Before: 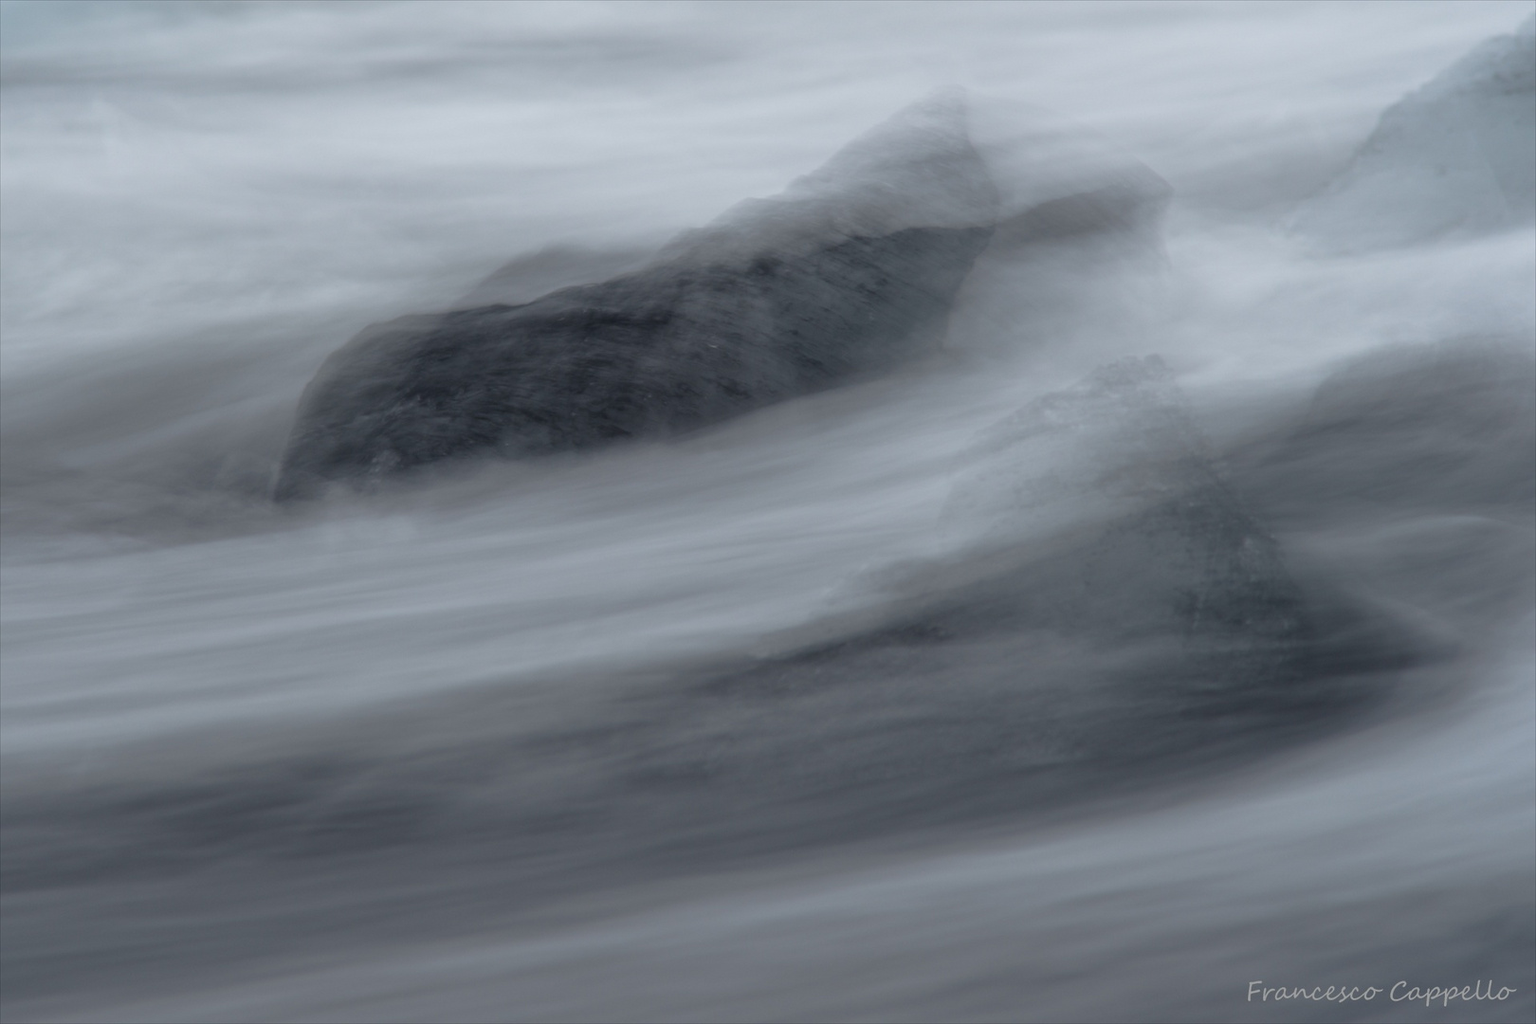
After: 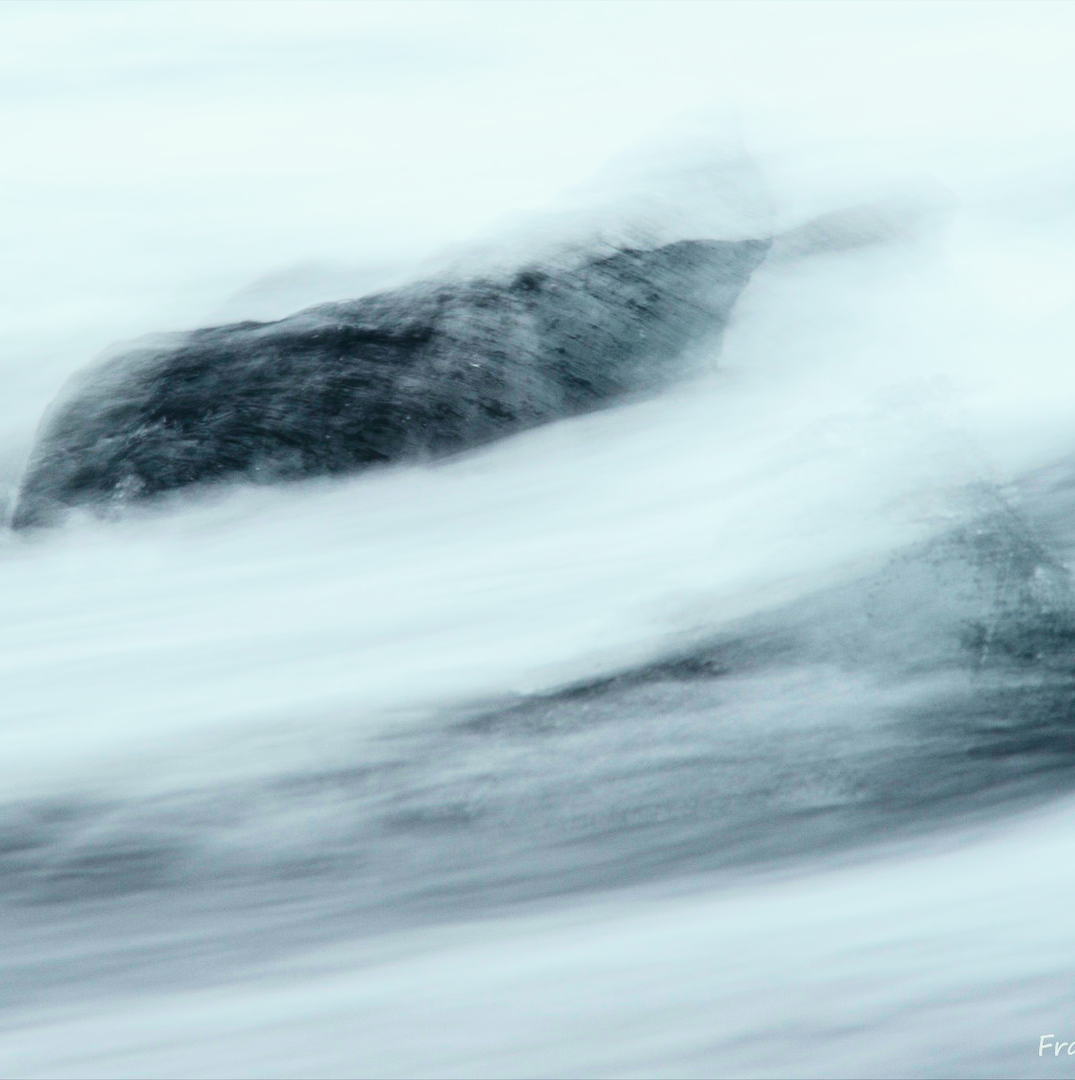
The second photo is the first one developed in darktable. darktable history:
crop: left 17.142%, right 16.47%
tone curve: curves: ch0 [(0, 0.036) (0.037, 0.042) (0.184, 0.146) (0.438, 0.521) (0.54, 0.668) (0.698, 0.835) (0.856, 0.92) (1, 0.98)]; ch1 [(0, 0) (0.393, 0.415) (0.447, 0.448) (0.482, 0.459) (0.509, 0.496) (0.527, 0.525) (0.571, 0.602) (0.619, 0.671) (0.715, 0.729) (1, 1)]; ch2 [(0, 0) (0.369, 0.388) (0.449, 0.454) (0.499, 0.5) (0.521, 0.517) (0.53, 0.544) (0.561, 0.607) (0.674, 0.735) (1, 1)], color space Lab, independent channels, preserve colors none
base curve: curves: ch0 [(0, 0) (0.007, 0.004) (0.027, 0.03) (0.046, 0.07) (0.207, 0.54) (0.442, 0.872) (0.673, 0.972) (1, 1)], preserve colors none
